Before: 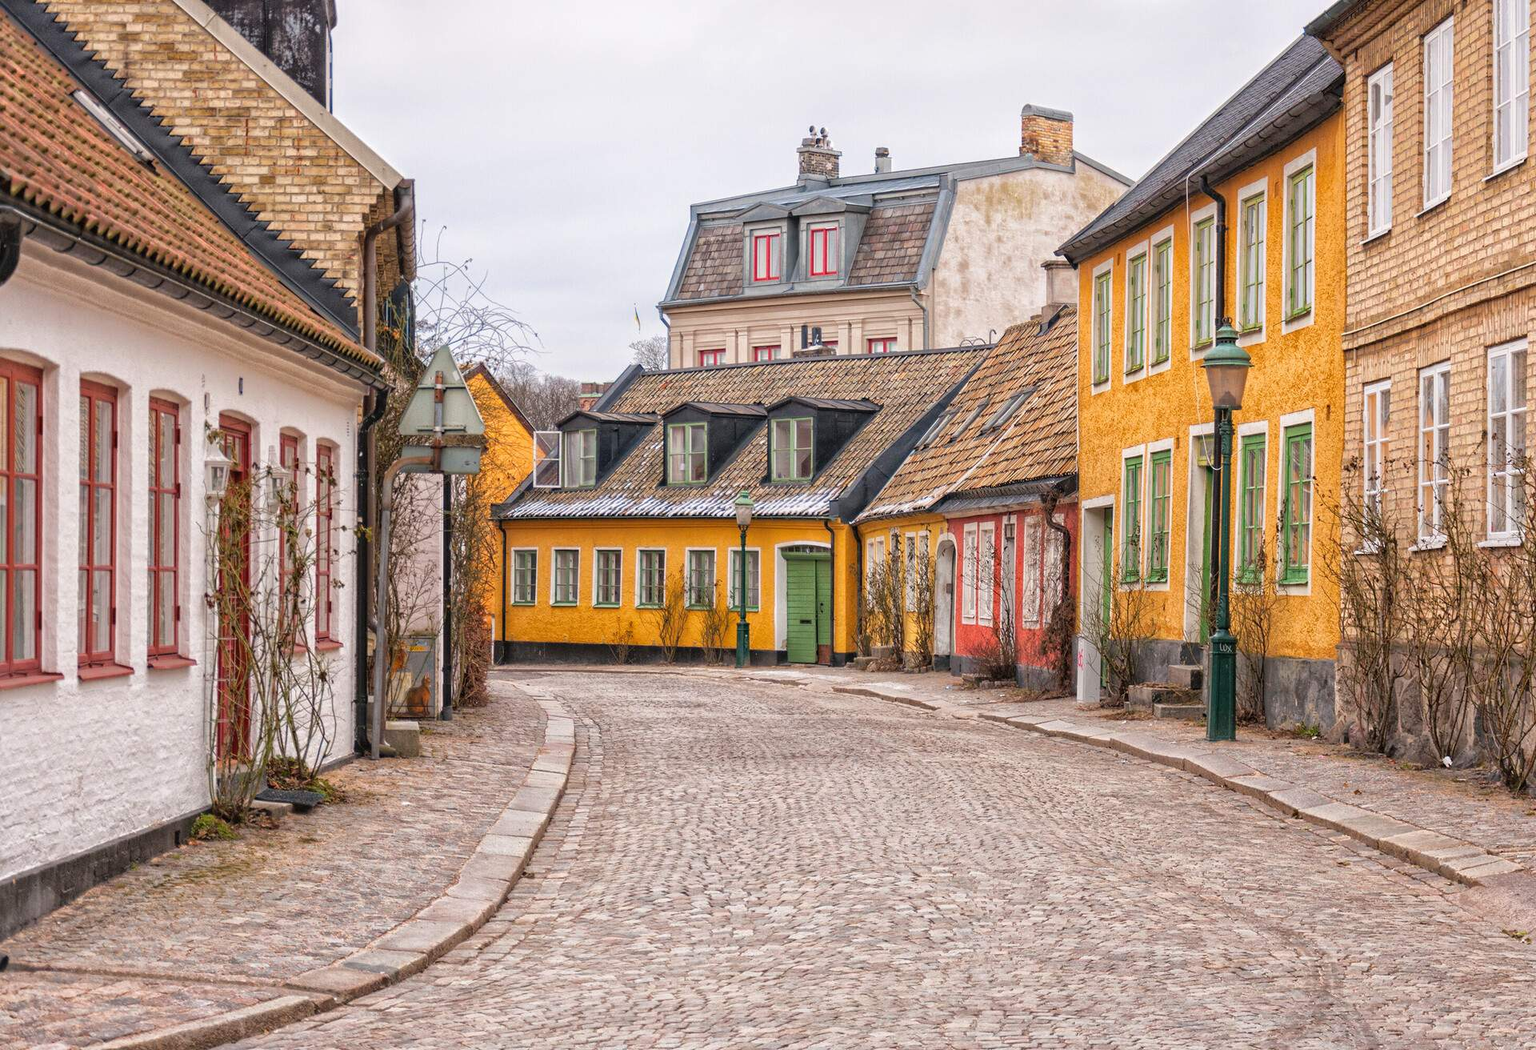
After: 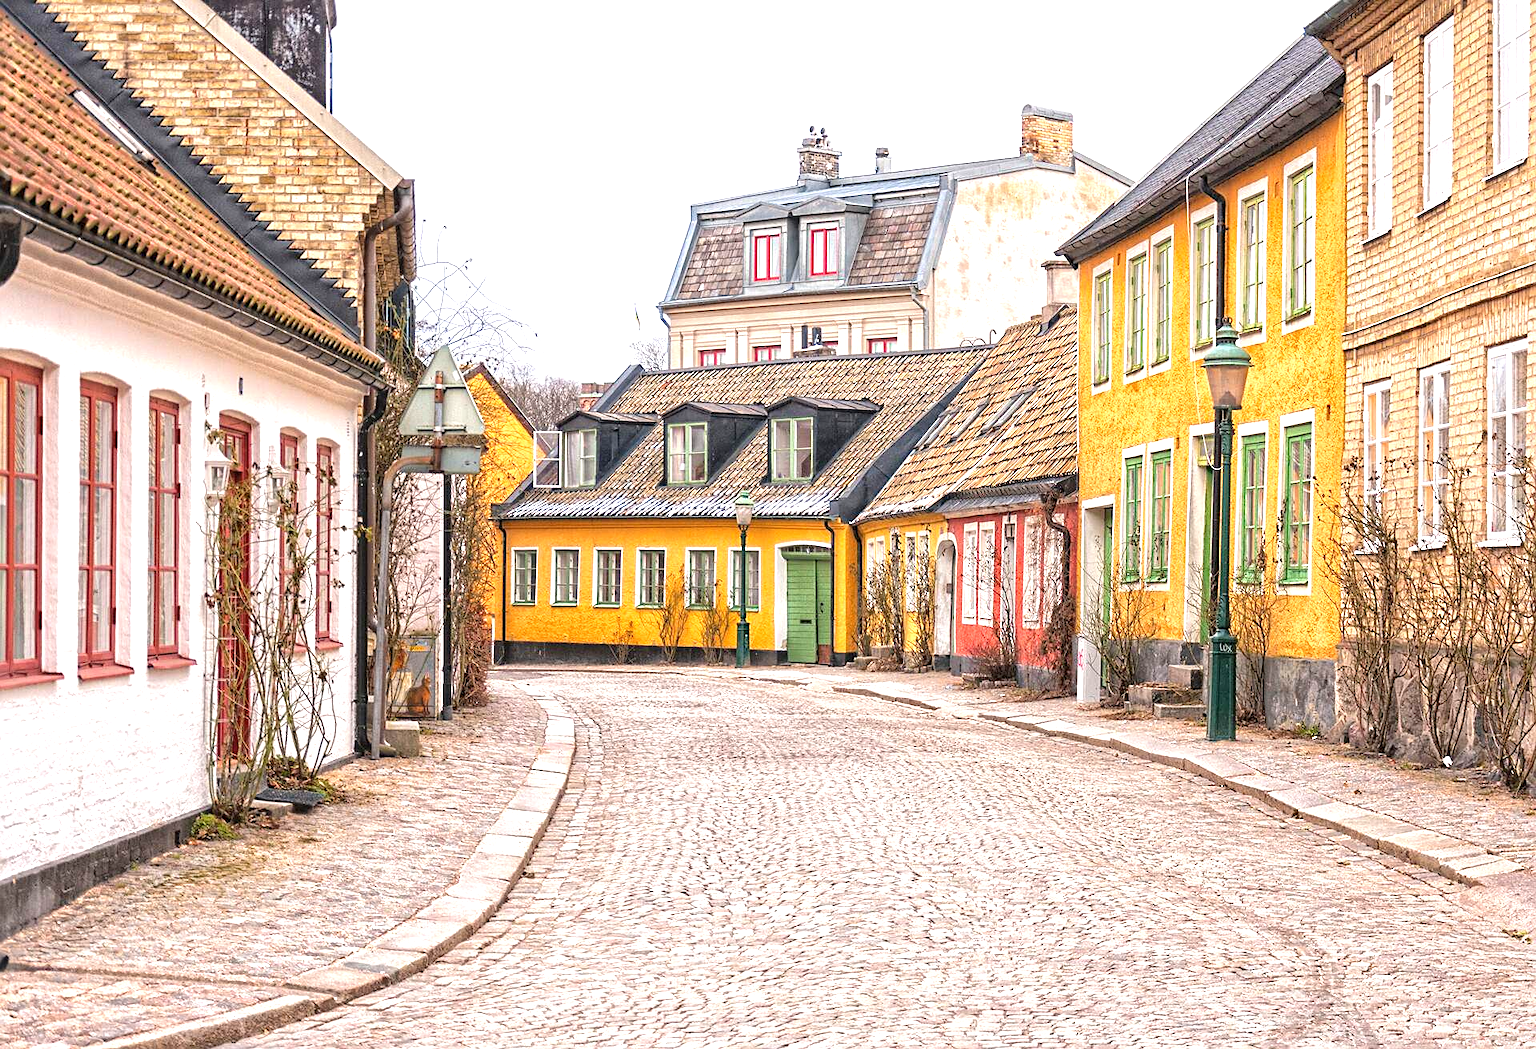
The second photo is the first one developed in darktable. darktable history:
sharpen: amount 0.491
exposure: exposure 0.927 EV, compensate highlight preservation false
